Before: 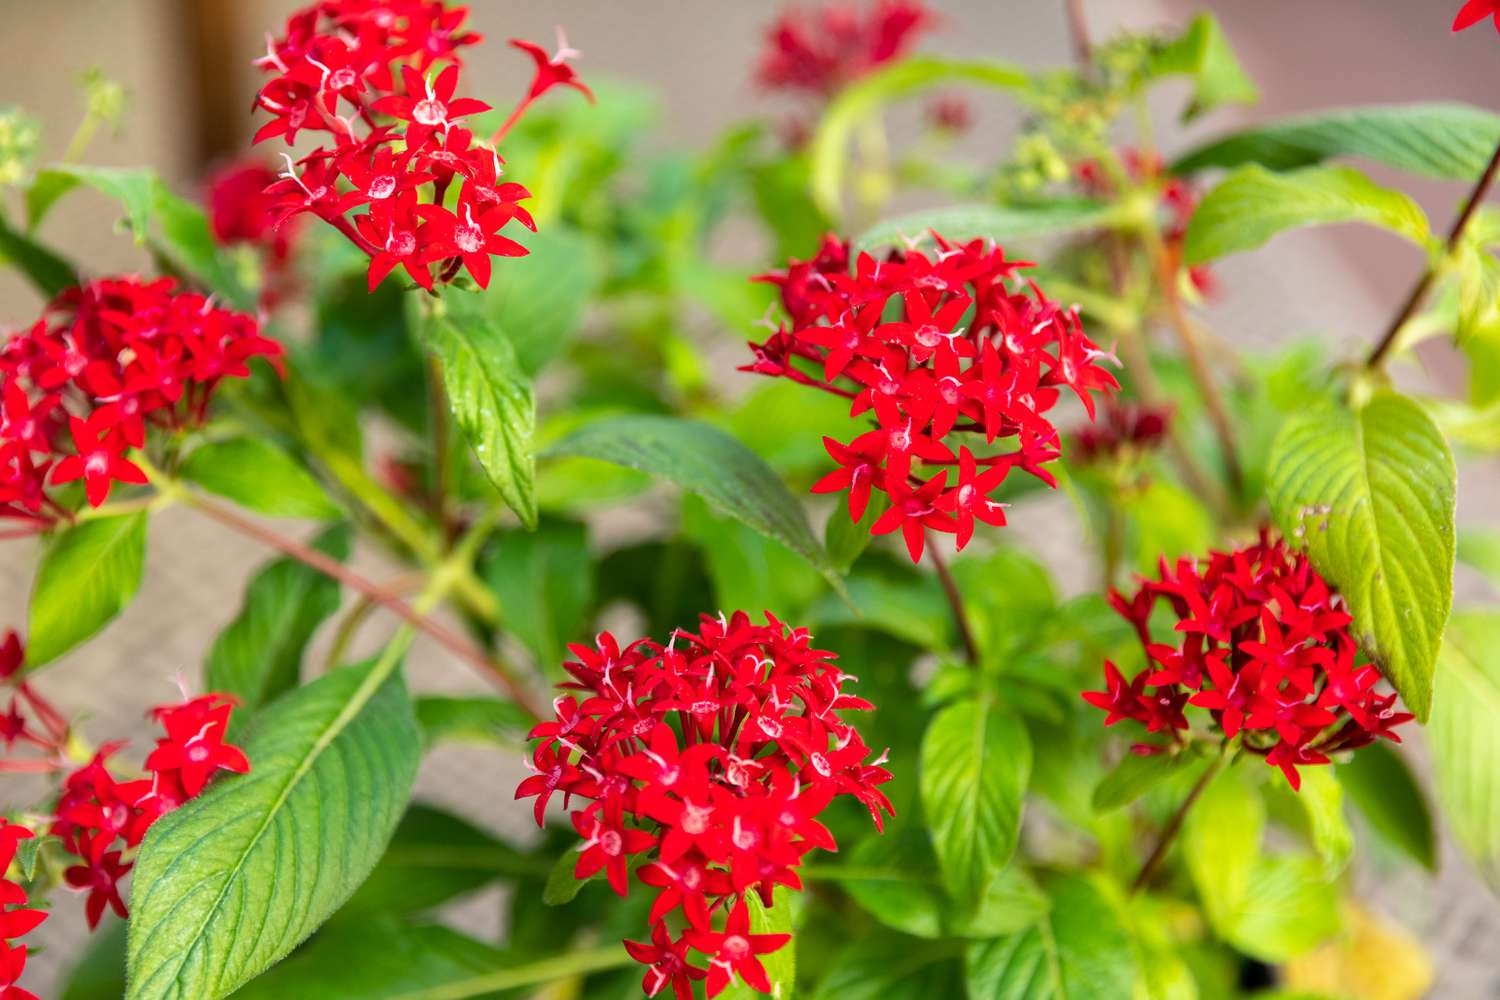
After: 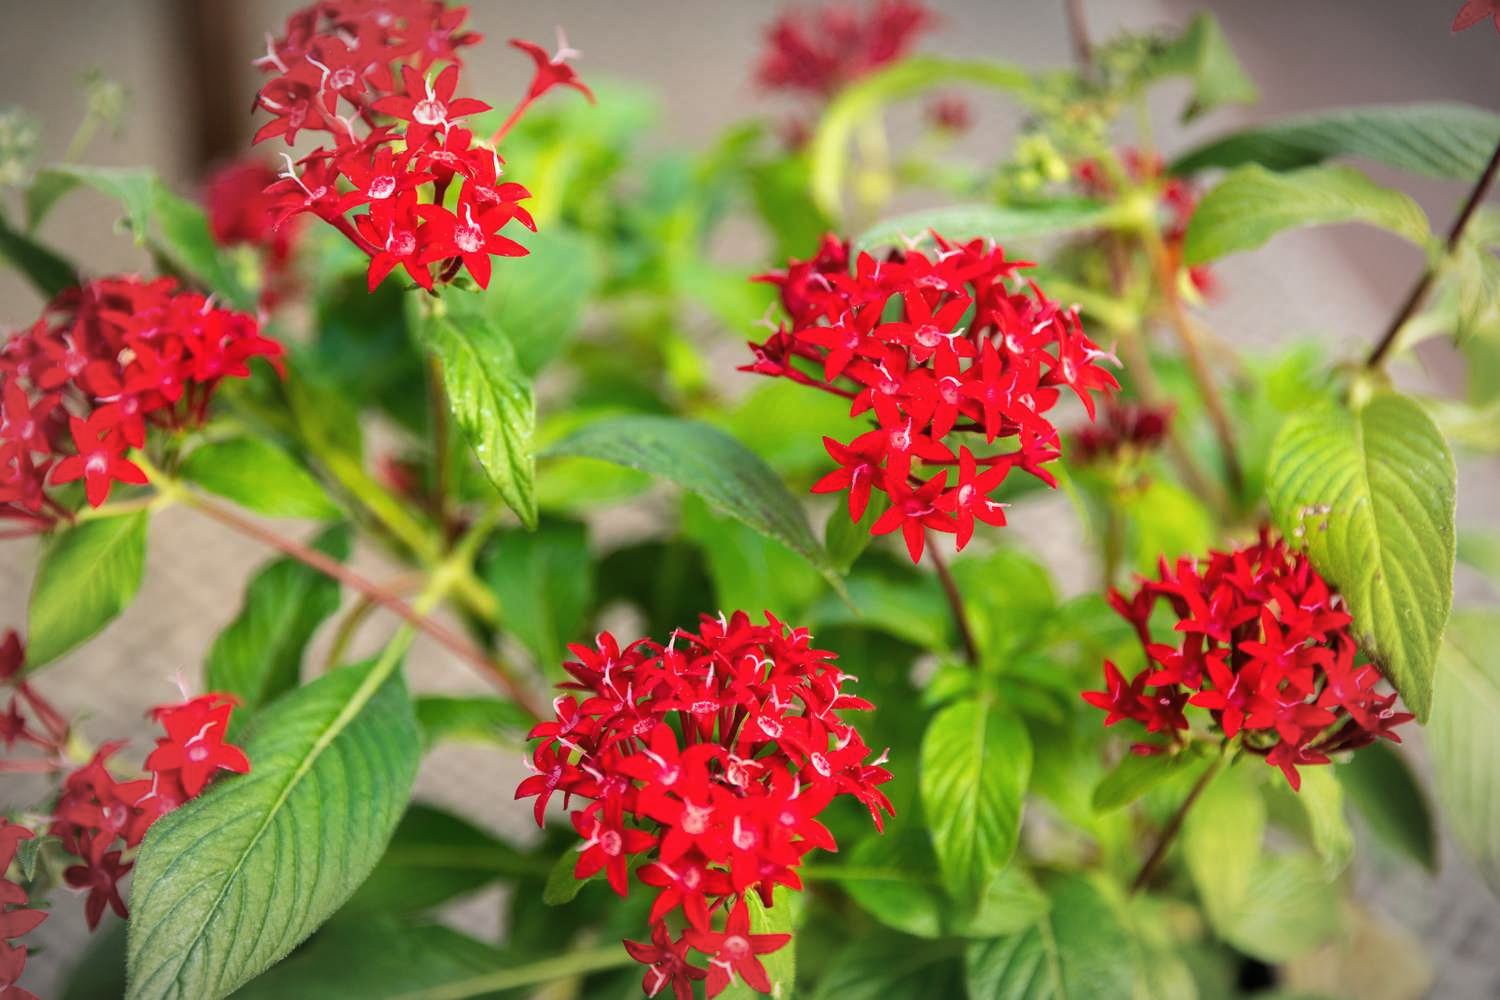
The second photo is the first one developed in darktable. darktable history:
vignetting: fall-off start 78.47%, brightness -0.517, saturation -0.512, center (-0.014, 0), width/height ratio 1.327
tone curve: curves: ch0 [(0, 0) (0.003, 0.014) (0.011, 0.019) (0.025, 0.029) (0.044, 0.047) (0.069, 0.071) (0.1, 0.101) (0.136, 0.131) (0.177, 0.166) (0.224, 0.212) (0.277, 0.263) (0.335, 0.32) (0.399, 0.387) (0.468, 0.459) (0.543, 0.541) (0.623, 0.626) (0.709, 0.717) (0.801, 0.813) (0.898, 0.909) (1, 1)], preserve colors none
contrast brightness saturation: saturation -0.069
